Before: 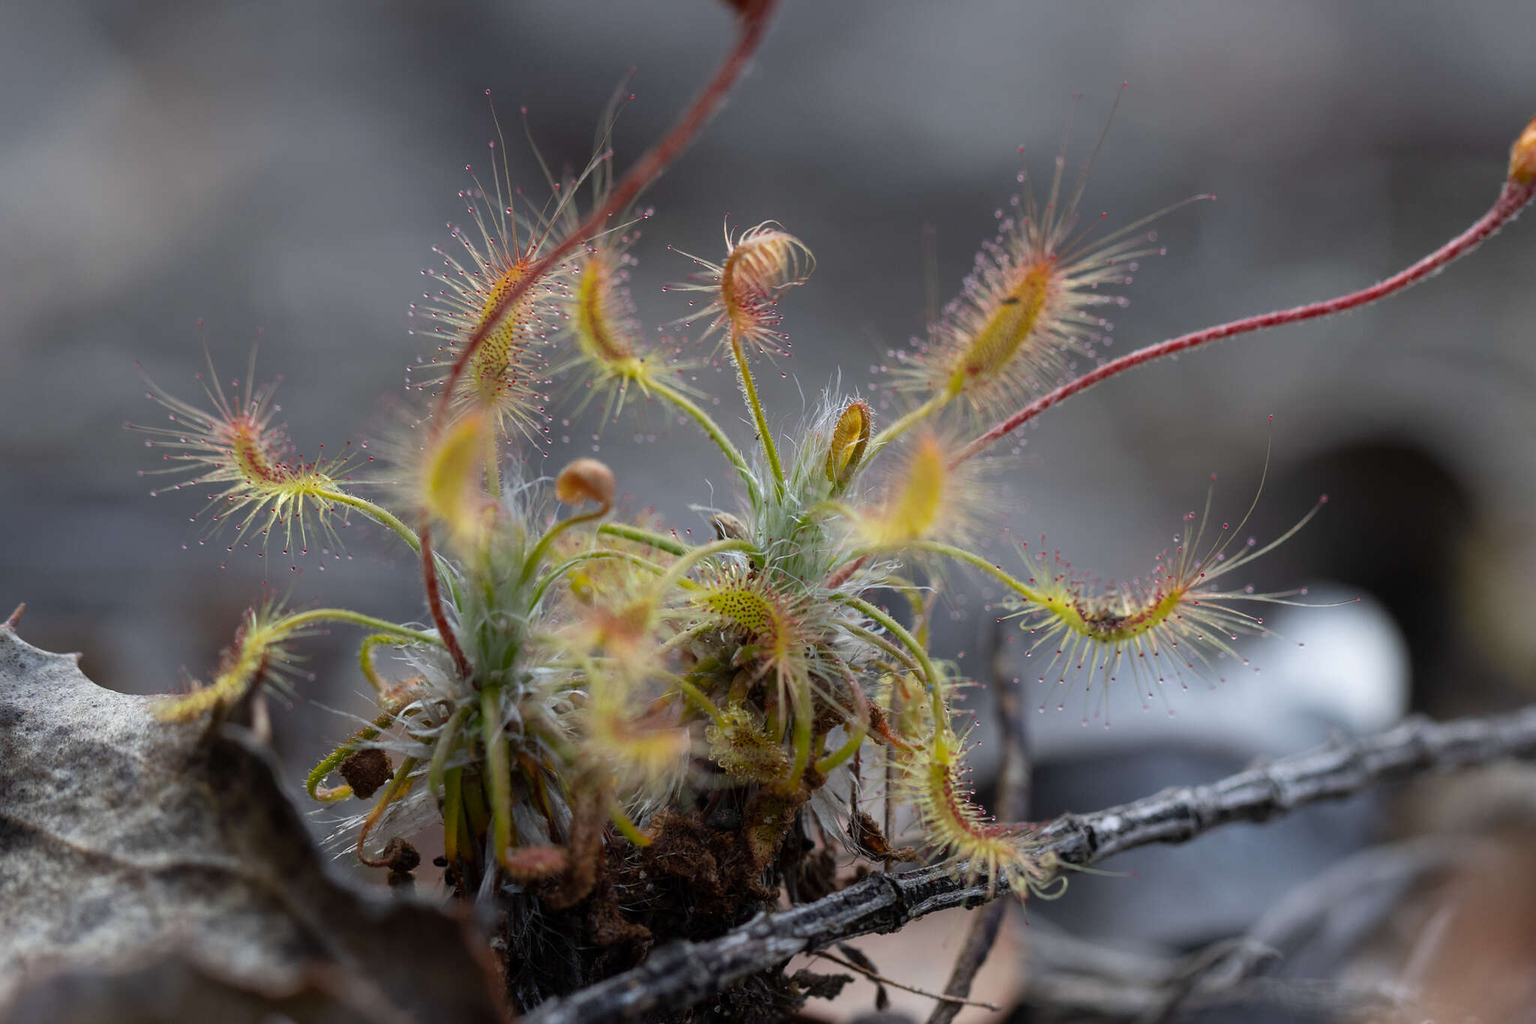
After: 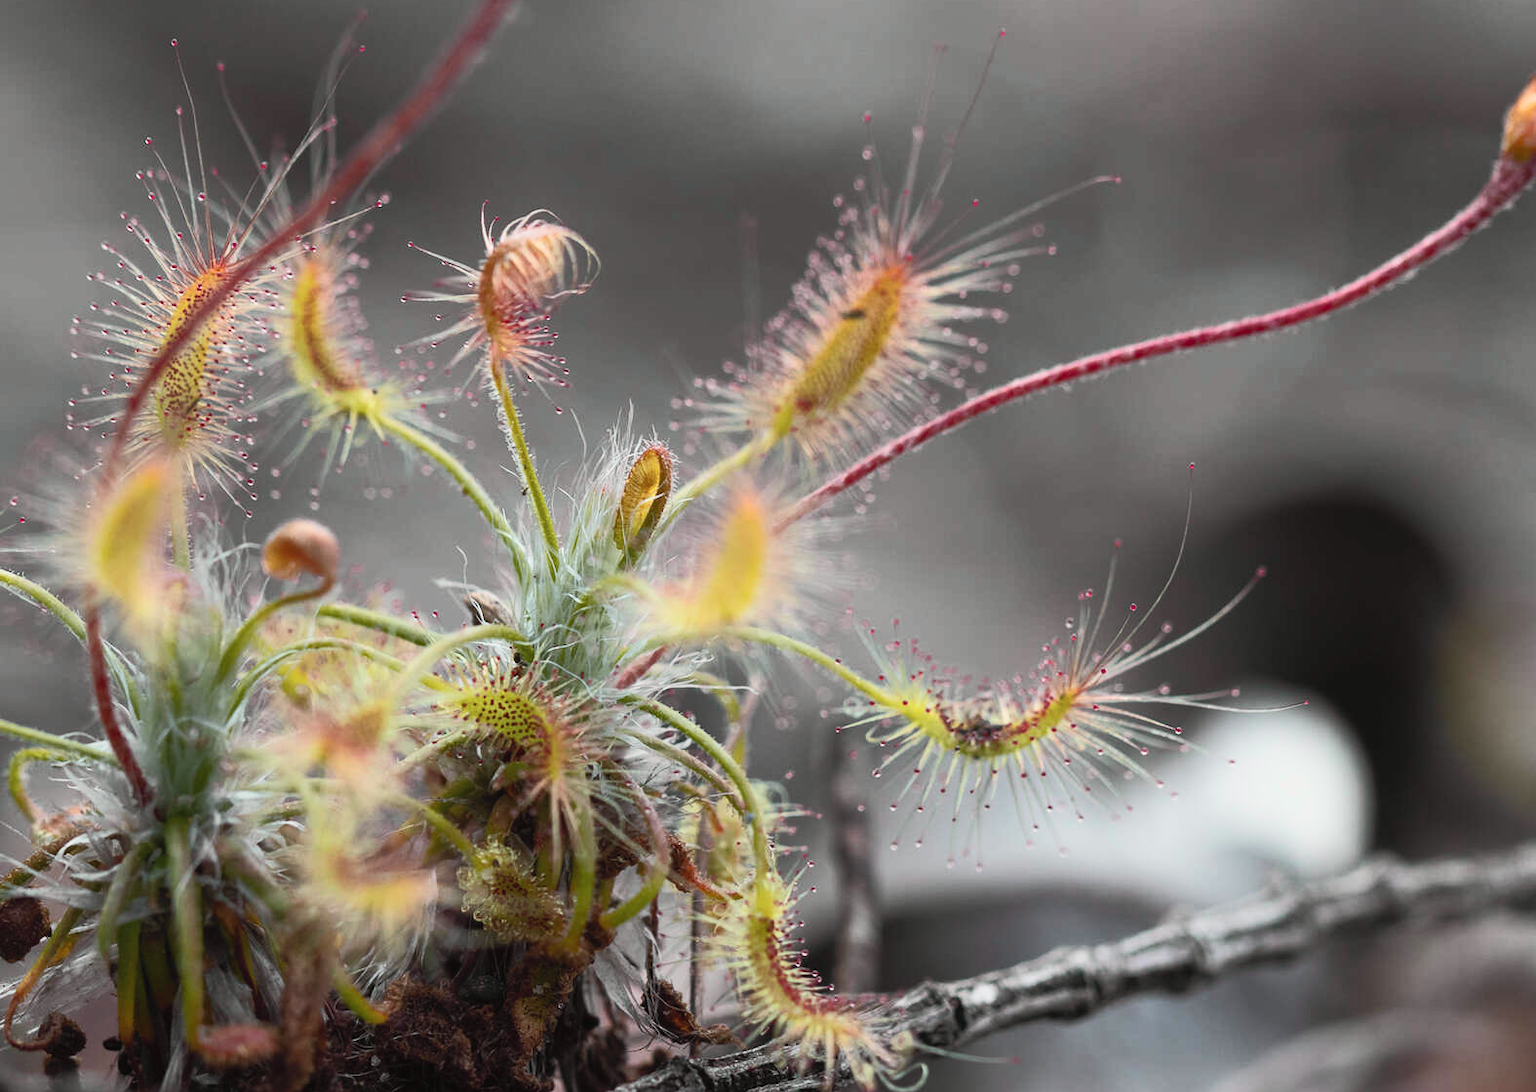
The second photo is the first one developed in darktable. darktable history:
crop: left 23.095%, top 5.827%, bottom 11.854%
tone curve: curves: ch0 [(0, 0.026) (0.172, 0.194) (0.398, 0.437) (0.469, 0.544) (0.612, 0.741) (0.845, 0.926) (1, 0.968)]; ch1 [(0, 0) (0.437, 0.453) (0.472, 0.467) (0.502, 0.502) (0.531, 0.537) (0.574, 0.583) (0.617, 0.64) (0.699, 0.749) (0.859, 0.919) (1, 1)]; ch2 [(0, 0) (0.33, 0.301) (0.421, 0.443) (0.476, 0.502) (0.511, 0.504) (0.553, 0.55) (0.595, 0.586) (0.664, 0.664) (1, 1)], color space Lab, independent channels, preserve colors none
